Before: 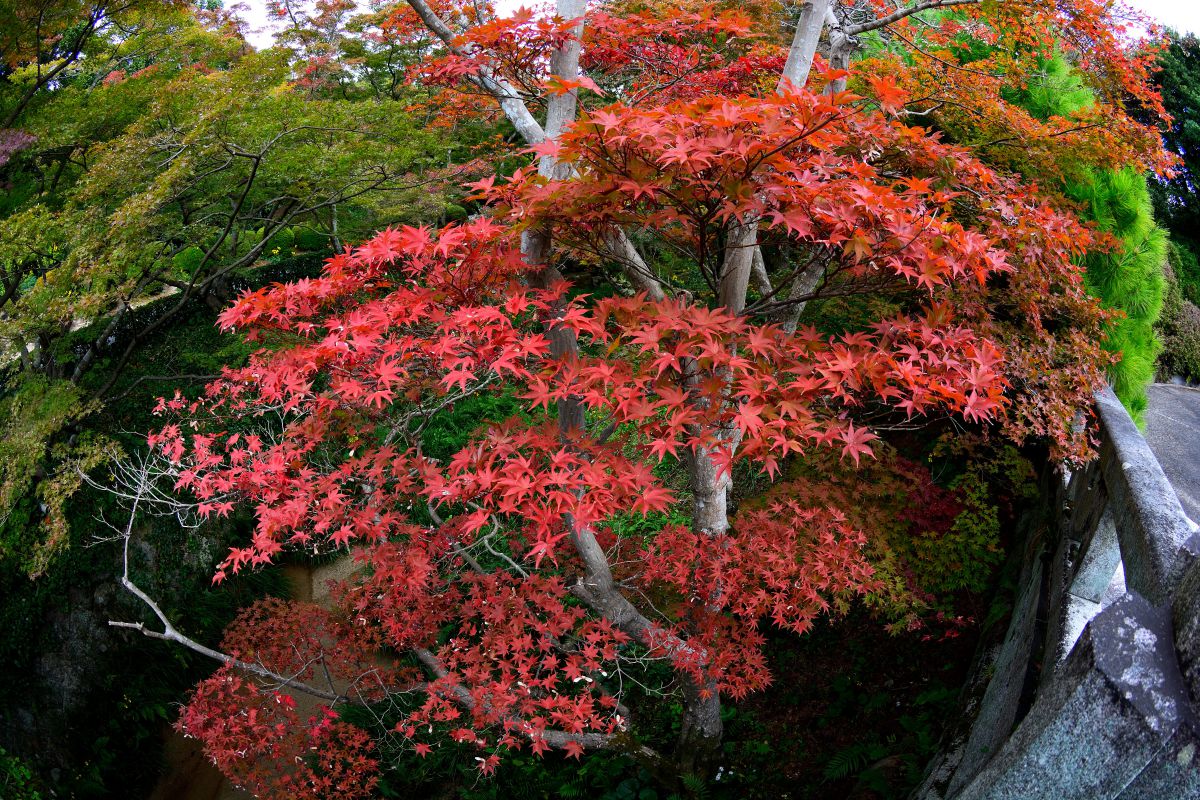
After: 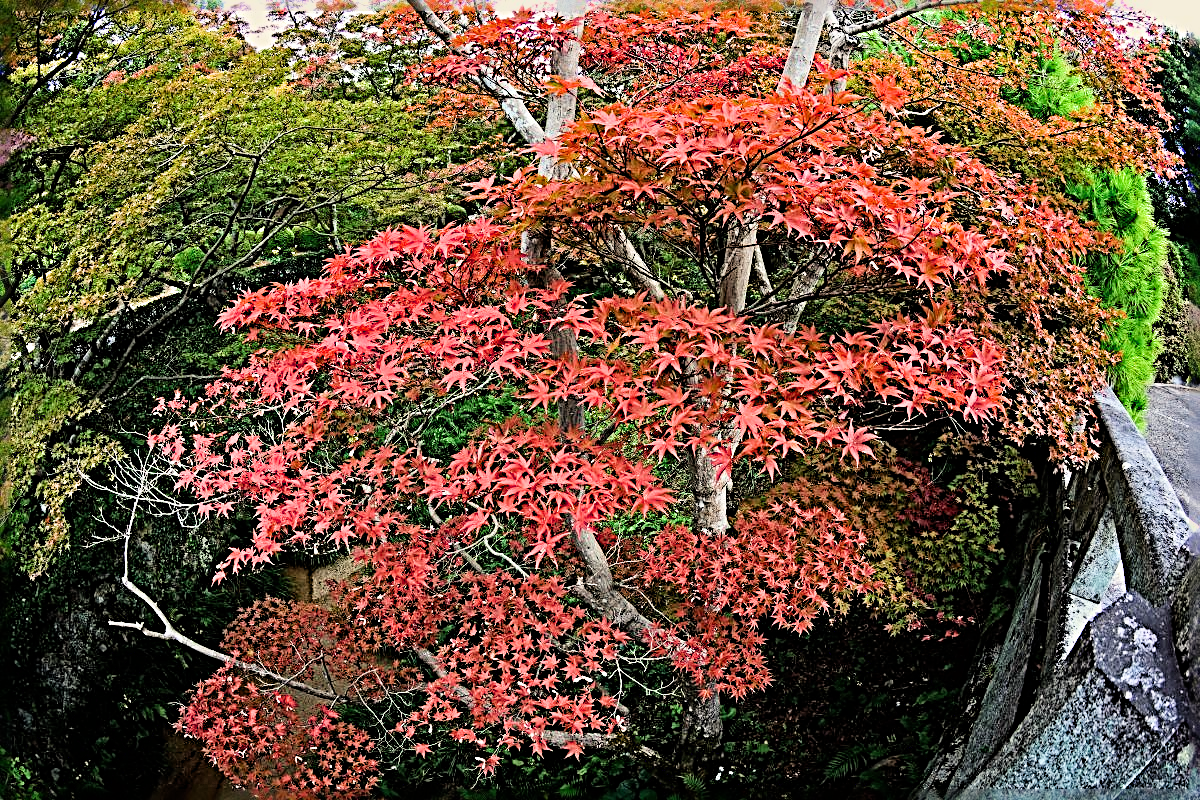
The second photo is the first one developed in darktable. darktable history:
sharpen: radius 4.001, amount 2
exposure: black level correction 0, exposure 0.9 EV, compensate exposure bias true, compensate highlight preservation false
white balance: red 1.029, blue 0.92
filmic rgb: black relative exposure -7.48 EV, white relative exposure 4.83 EV, hardness 3.4, color science v6 (2022)
